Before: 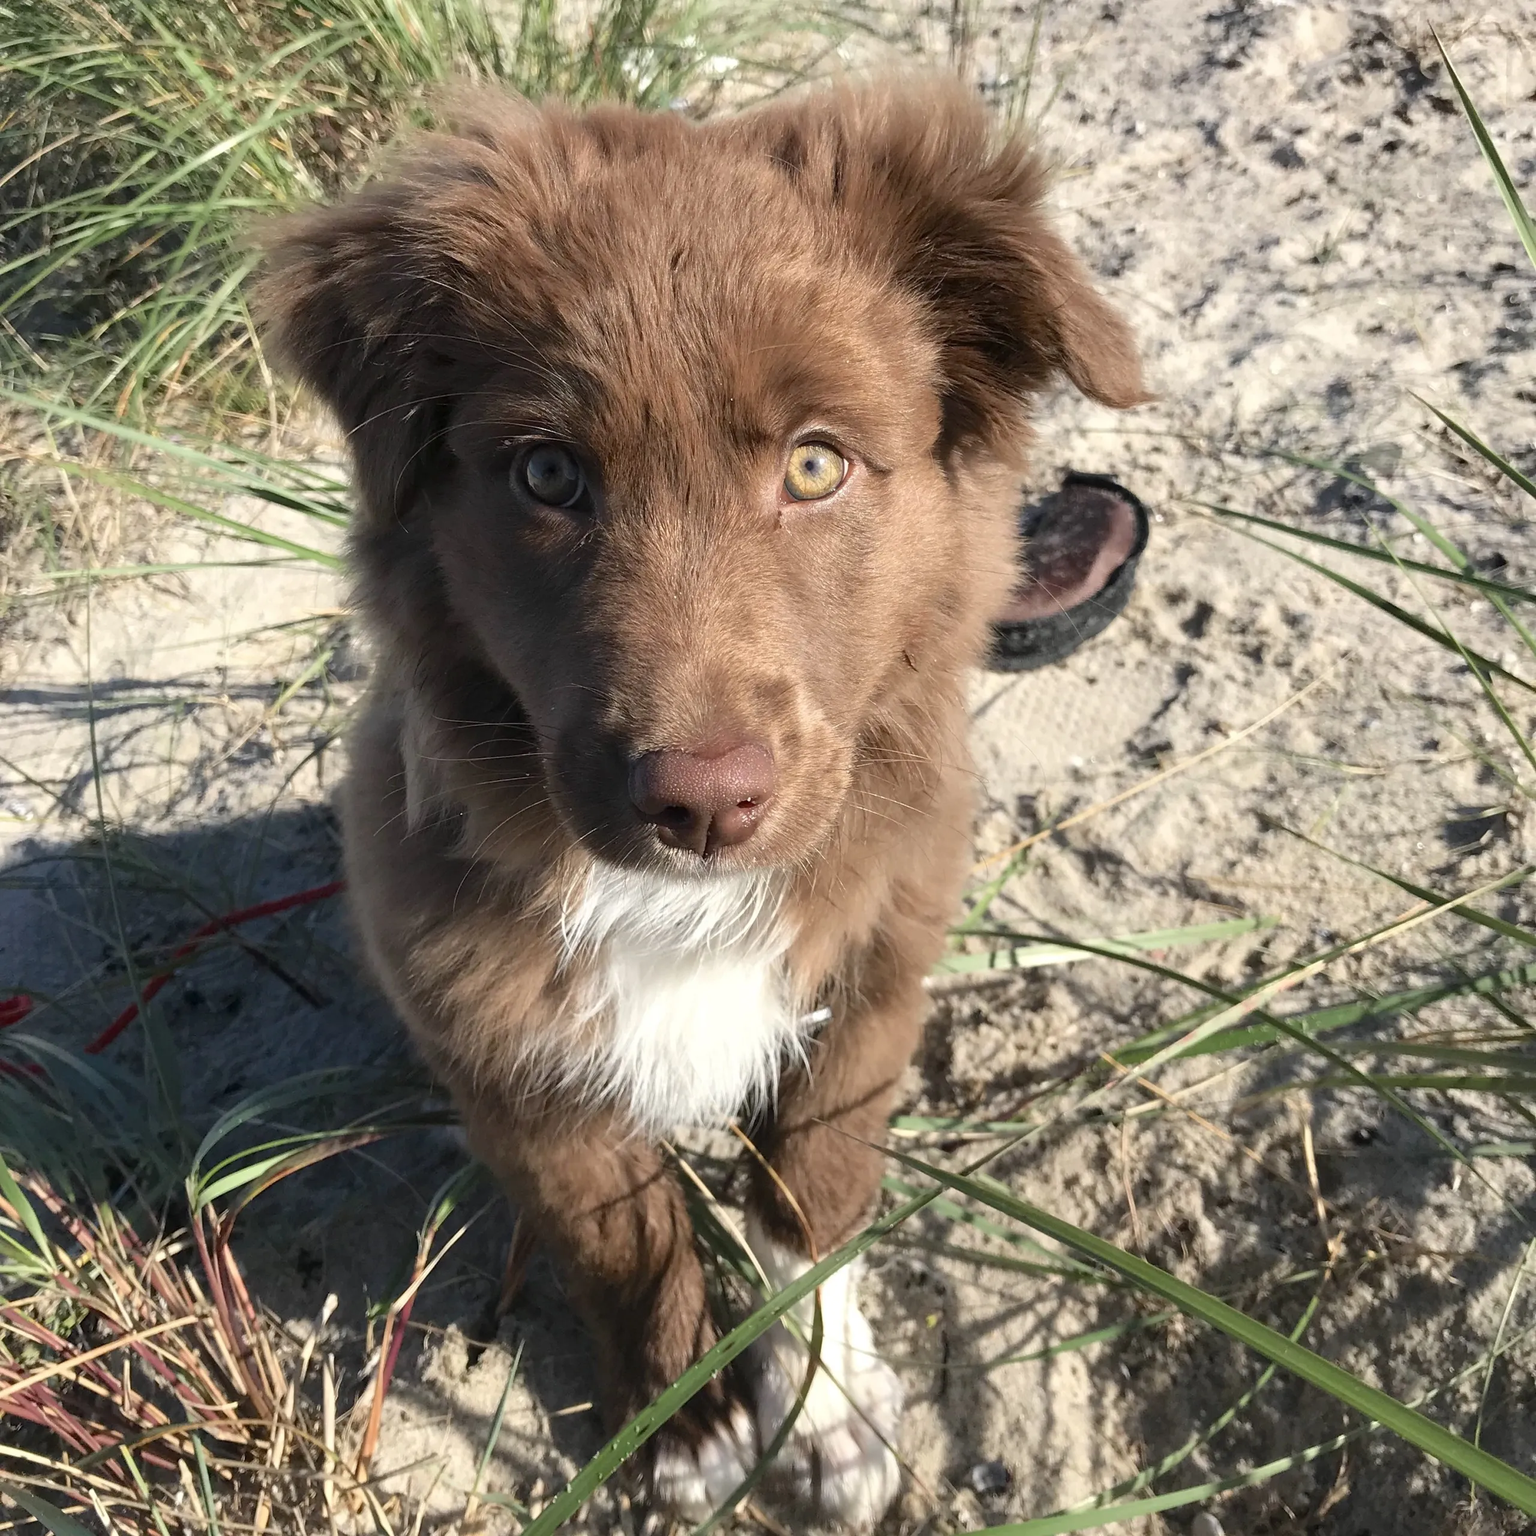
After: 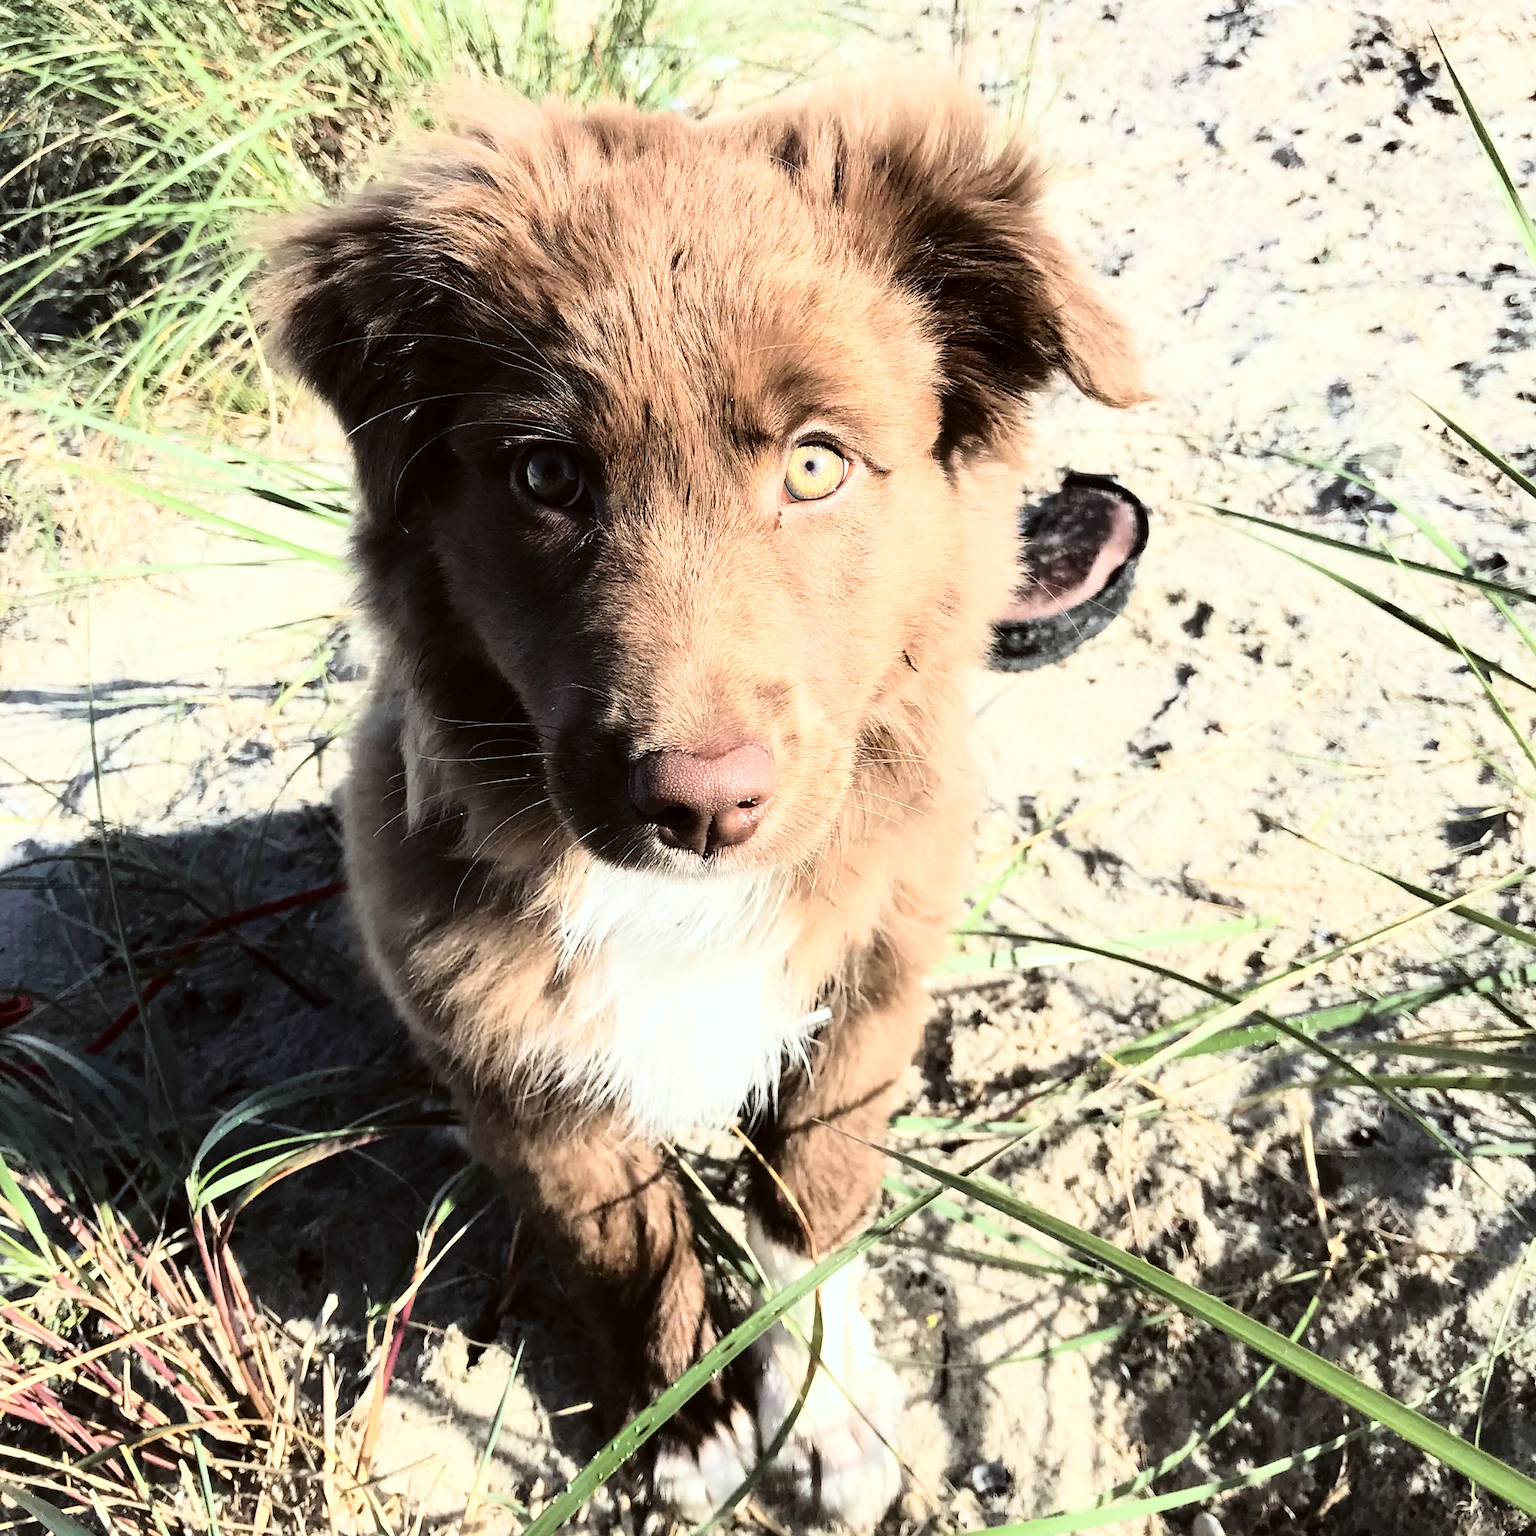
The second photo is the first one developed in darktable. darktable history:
rgb curve: curves: ch0 [(0, 0) (0.21, 0.15) (0.24, 0.21) (0.5, 0.75) (0.75, 0.96) (0.89, 0.99) (1, 1)]; ch1 [(0, 0.02) (0.21, 0.13) (0.25, 0.2) (0.5, 0.67) (0.75, 0.9) (0.89, 0.97) (1, 1)]; ch2 [(0, 0.02) (0.21, 0.13) (0.25, 0.2) (0.5, 0.67) (0.75, 0.9) (0.89, 0.97) (1, 1)], compensate middle gray true
color correction: highlights a* -2.73, highlights b* -2.09, shadows a* 2.41, shadows b* 2.73
